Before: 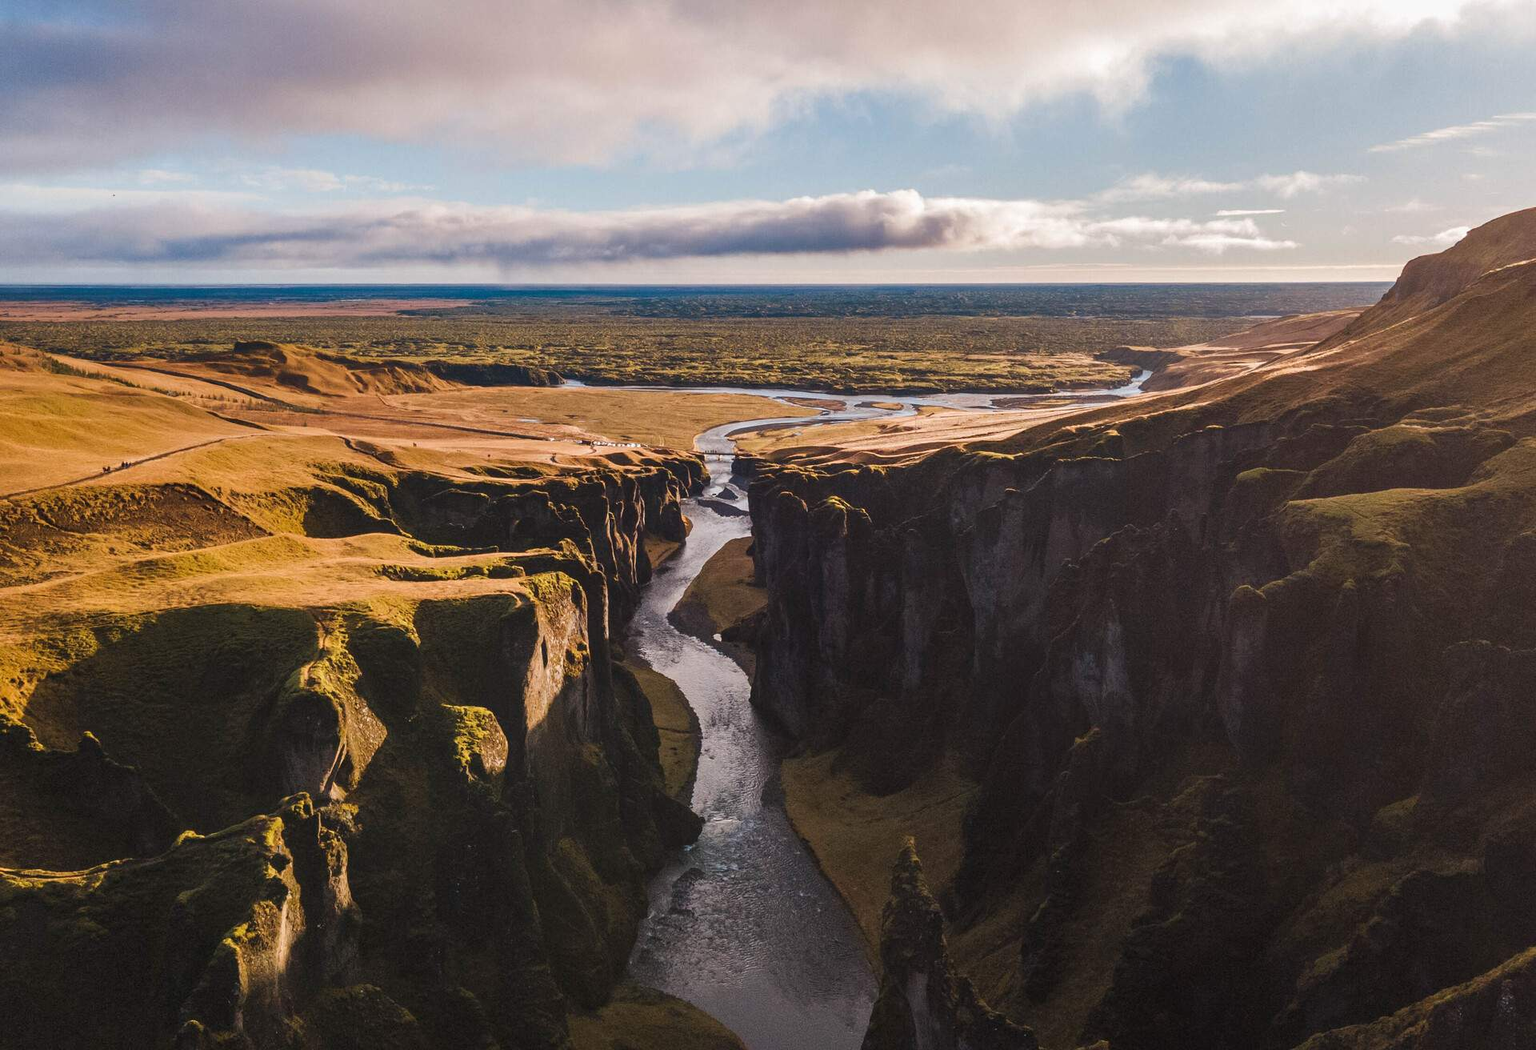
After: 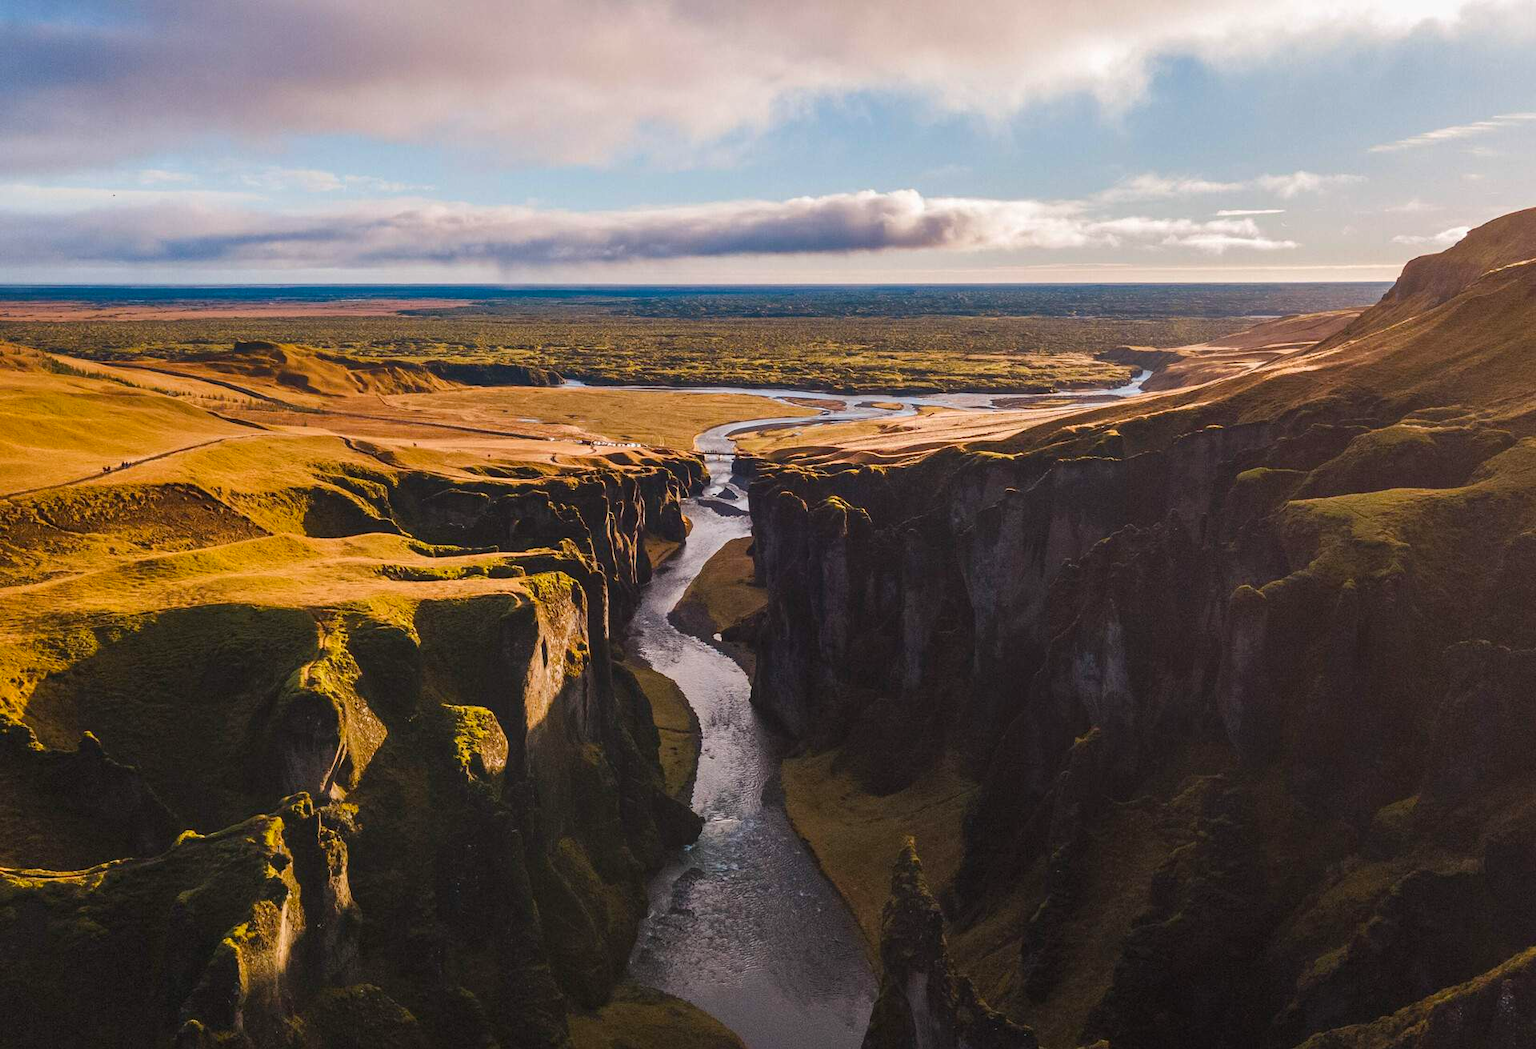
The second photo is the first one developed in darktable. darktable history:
color balance rgb: perceptual saturation grading › global saturation 12.487%, global vibrance 20%
